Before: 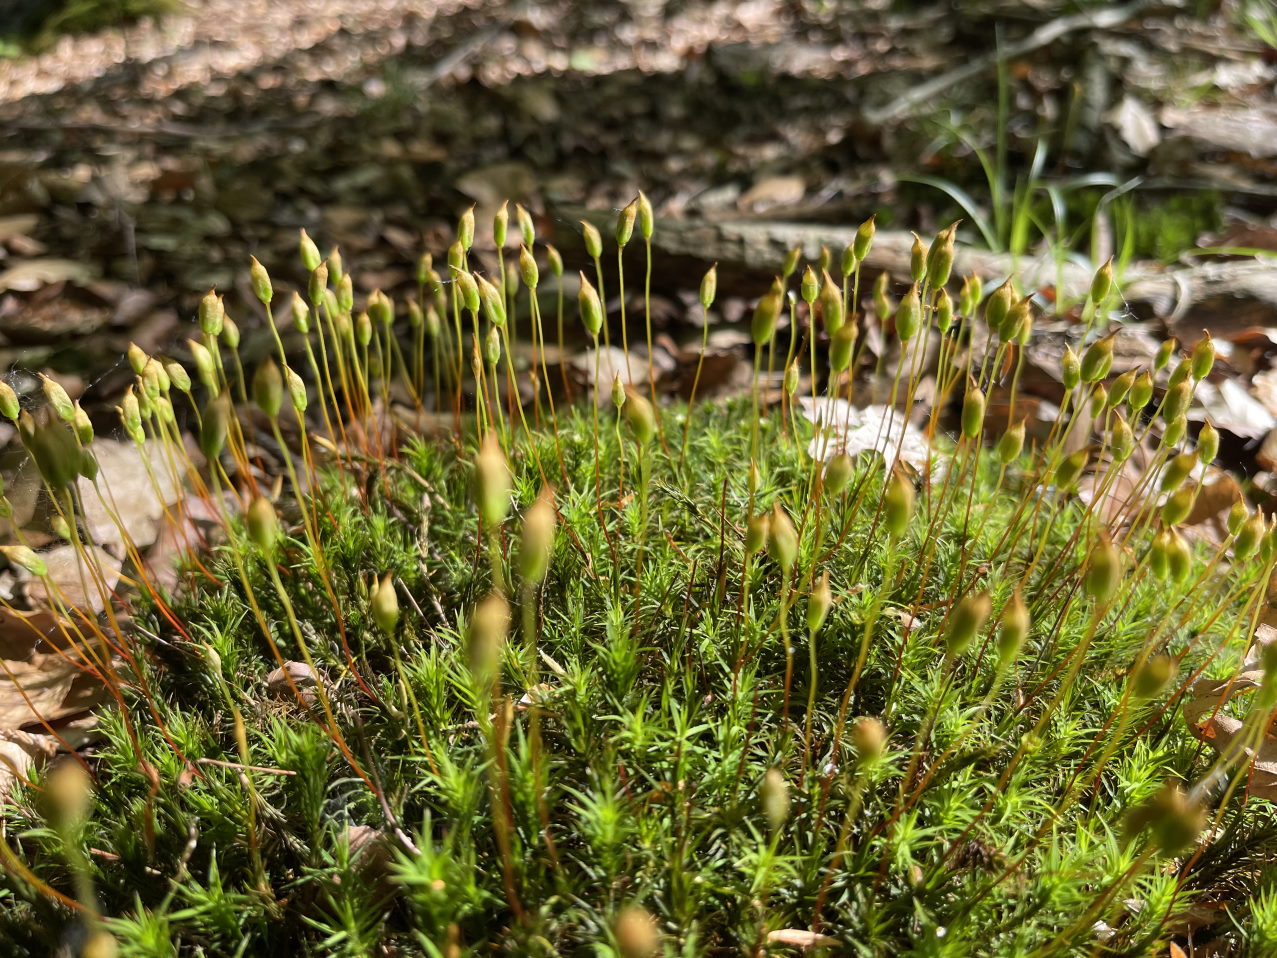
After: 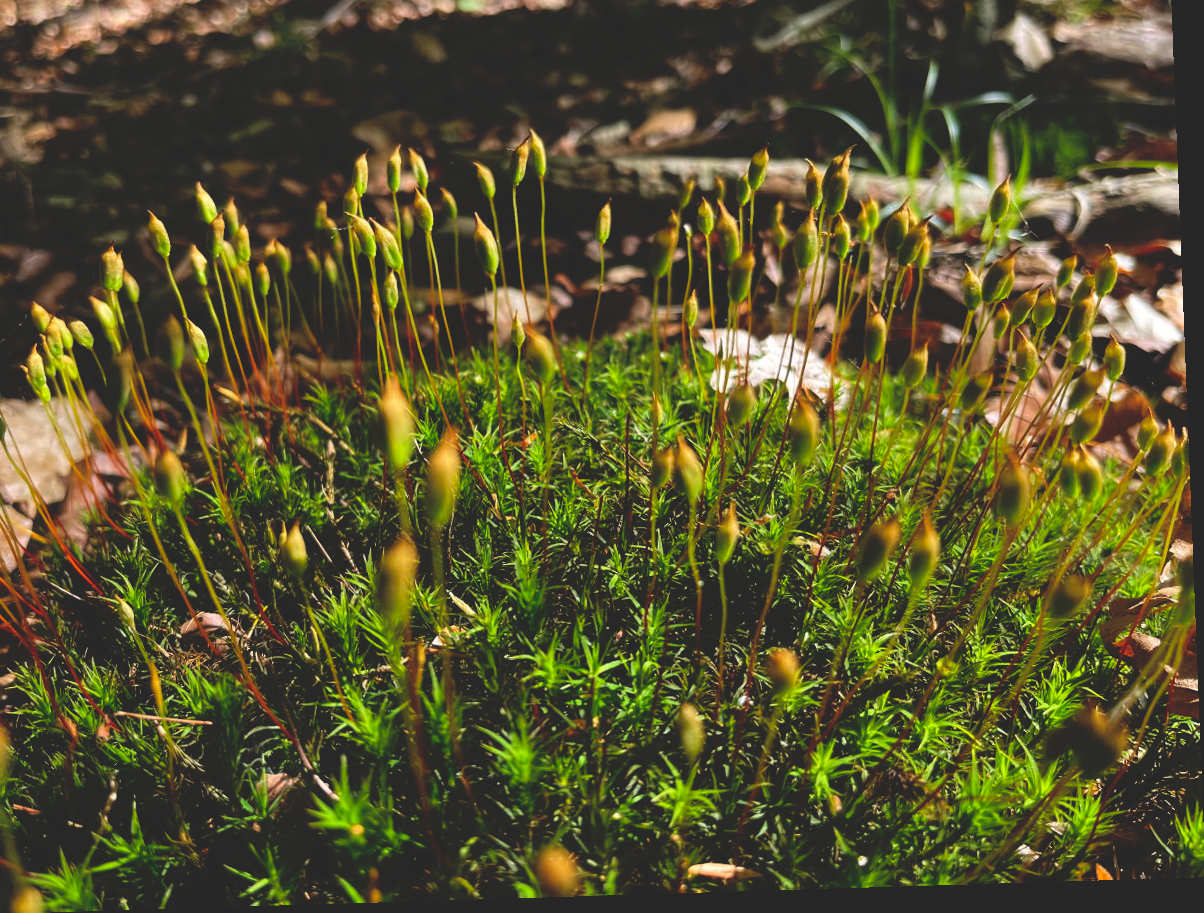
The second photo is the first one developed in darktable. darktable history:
rotate and perspective: rotation -2.22°, lens shift (horizontal) -0.022, automatic cropping off
base curve: curves: ch0 [(0, 0.02) (0.083, 0.036) (1, 1)], preserve colors none
crop and rotate: left 8.262%, top 9.226%
